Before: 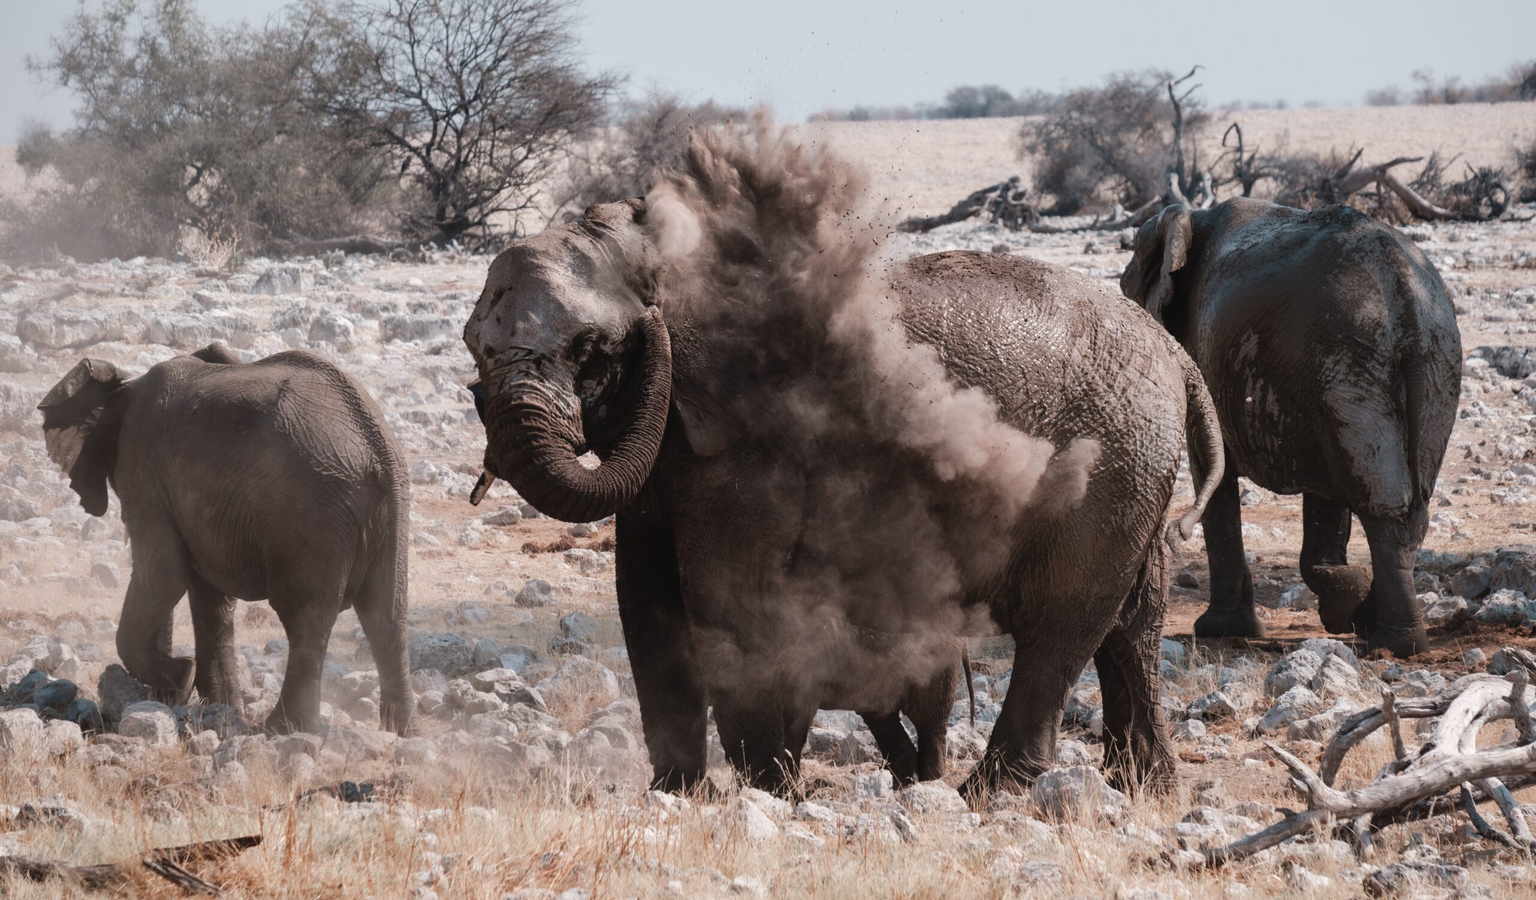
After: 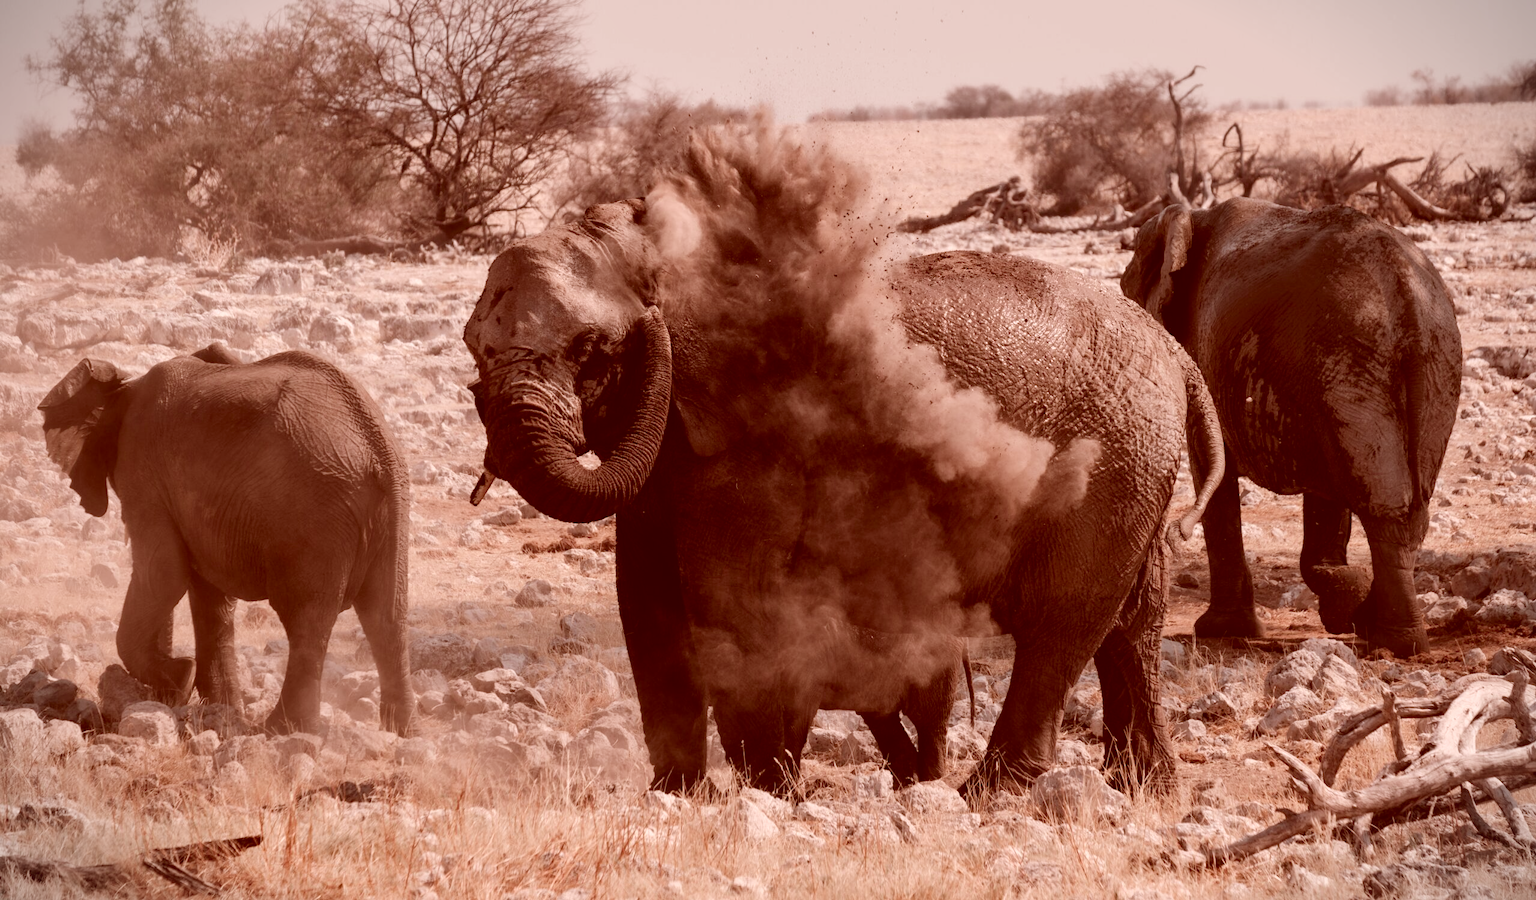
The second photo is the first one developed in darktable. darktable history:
local contrast: mode bilateral grid, contrast 21, coarseness 50, detail 103%, midtone range 0.2
color correction: highlights a* 9.39, highlights b* 8.57, shadows a* 39.64, shadows b* 39.8, saturation 0.77
vignetting: fall-off start 100.12%, width/height ratio 1.319, unbound false
